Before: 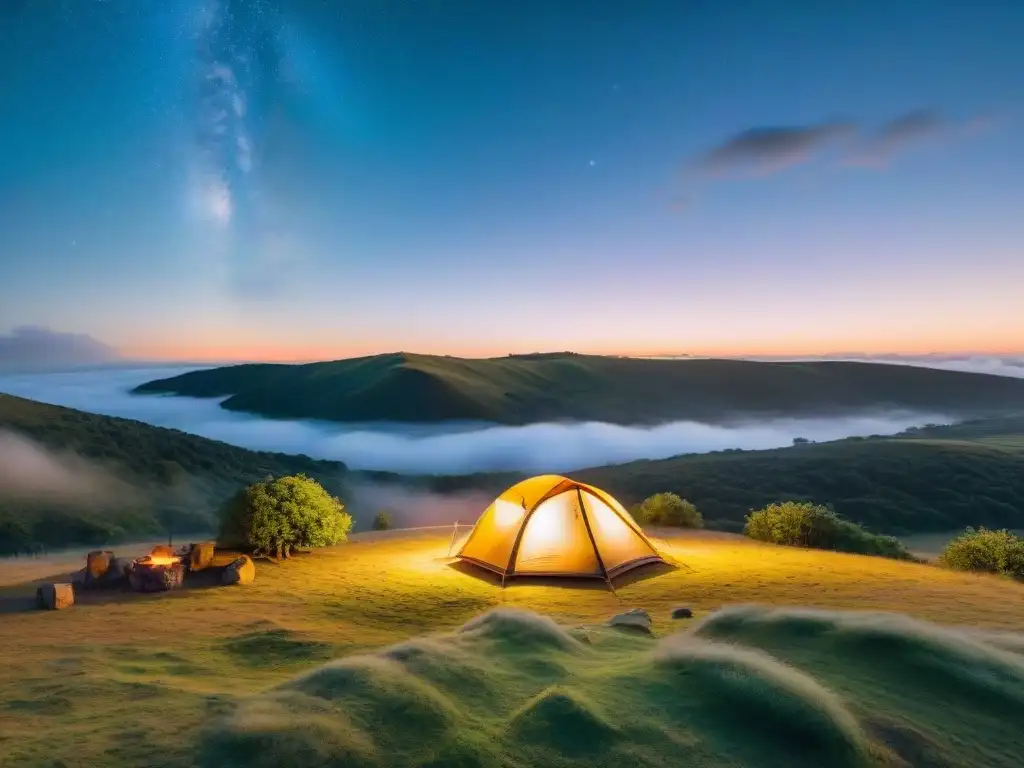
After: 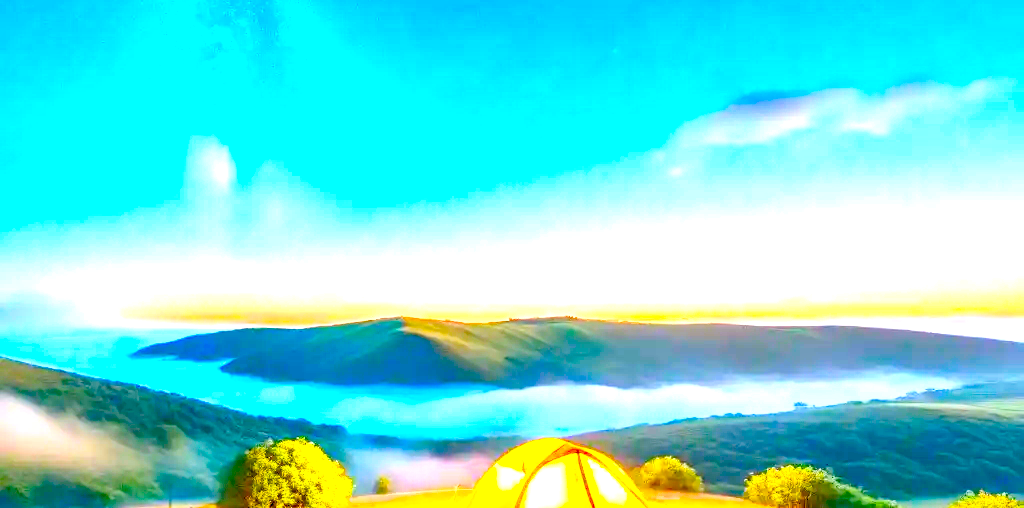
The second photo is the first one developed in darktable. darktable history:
local contrast: mode bilateral grid, contrast 19, coarseness 50, detail 161%, midtone range 0.2
contrast brightness saturation: contrast 0.241, brightness 0.088
exposure: black level correction 0, exposure 1.2 EV, compensate highlight preservation false
levels: levels [0.008, 0.318, 0.836]
color balance rgb: global offset › luminance -0.471%, perceptual saturation grading › global saturation 65.959%, perceptual saturation grading › highlights 50.327%, perceptual saturation grading › shadows 29.267%
crop and rotate: top 4.751%, bottom 29.022%
